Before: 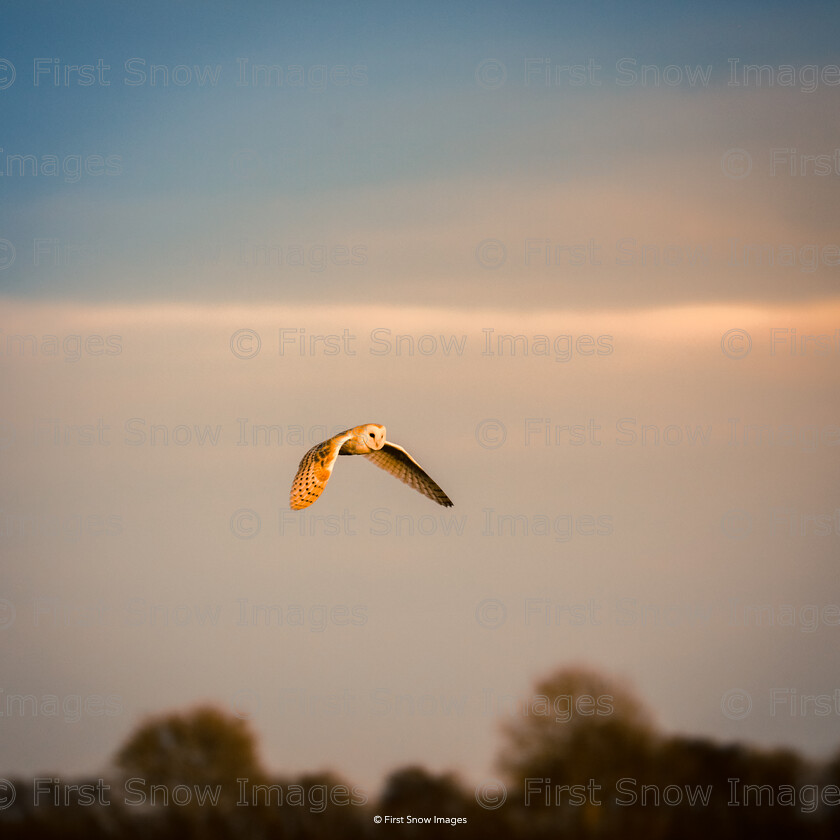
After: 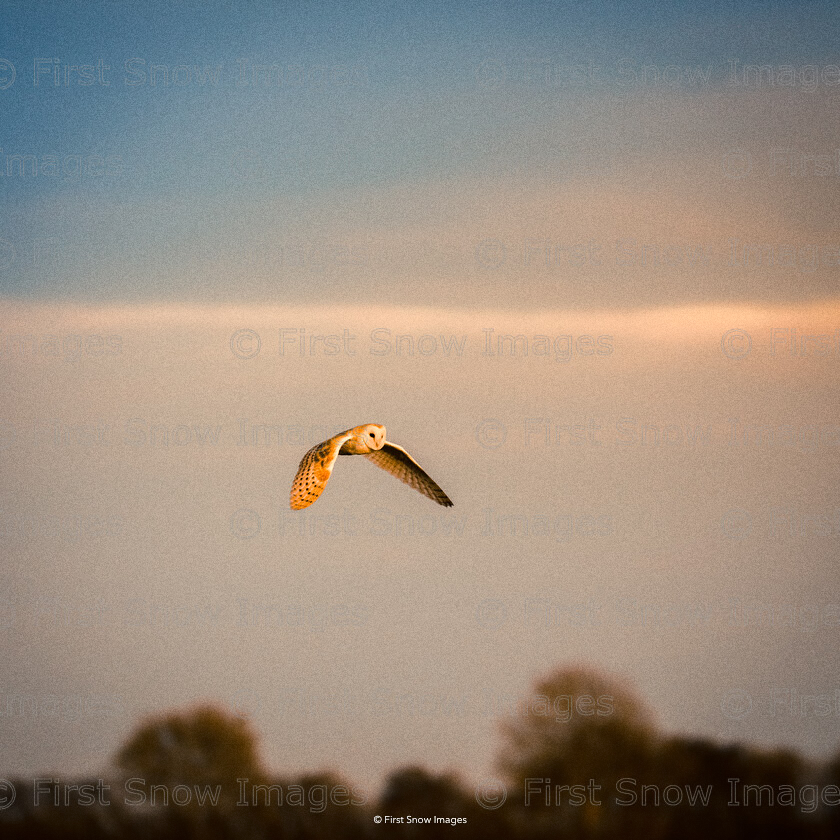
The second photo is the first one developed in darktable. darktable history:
grain: on, module defaults
tone equalizer: on, module defaults
